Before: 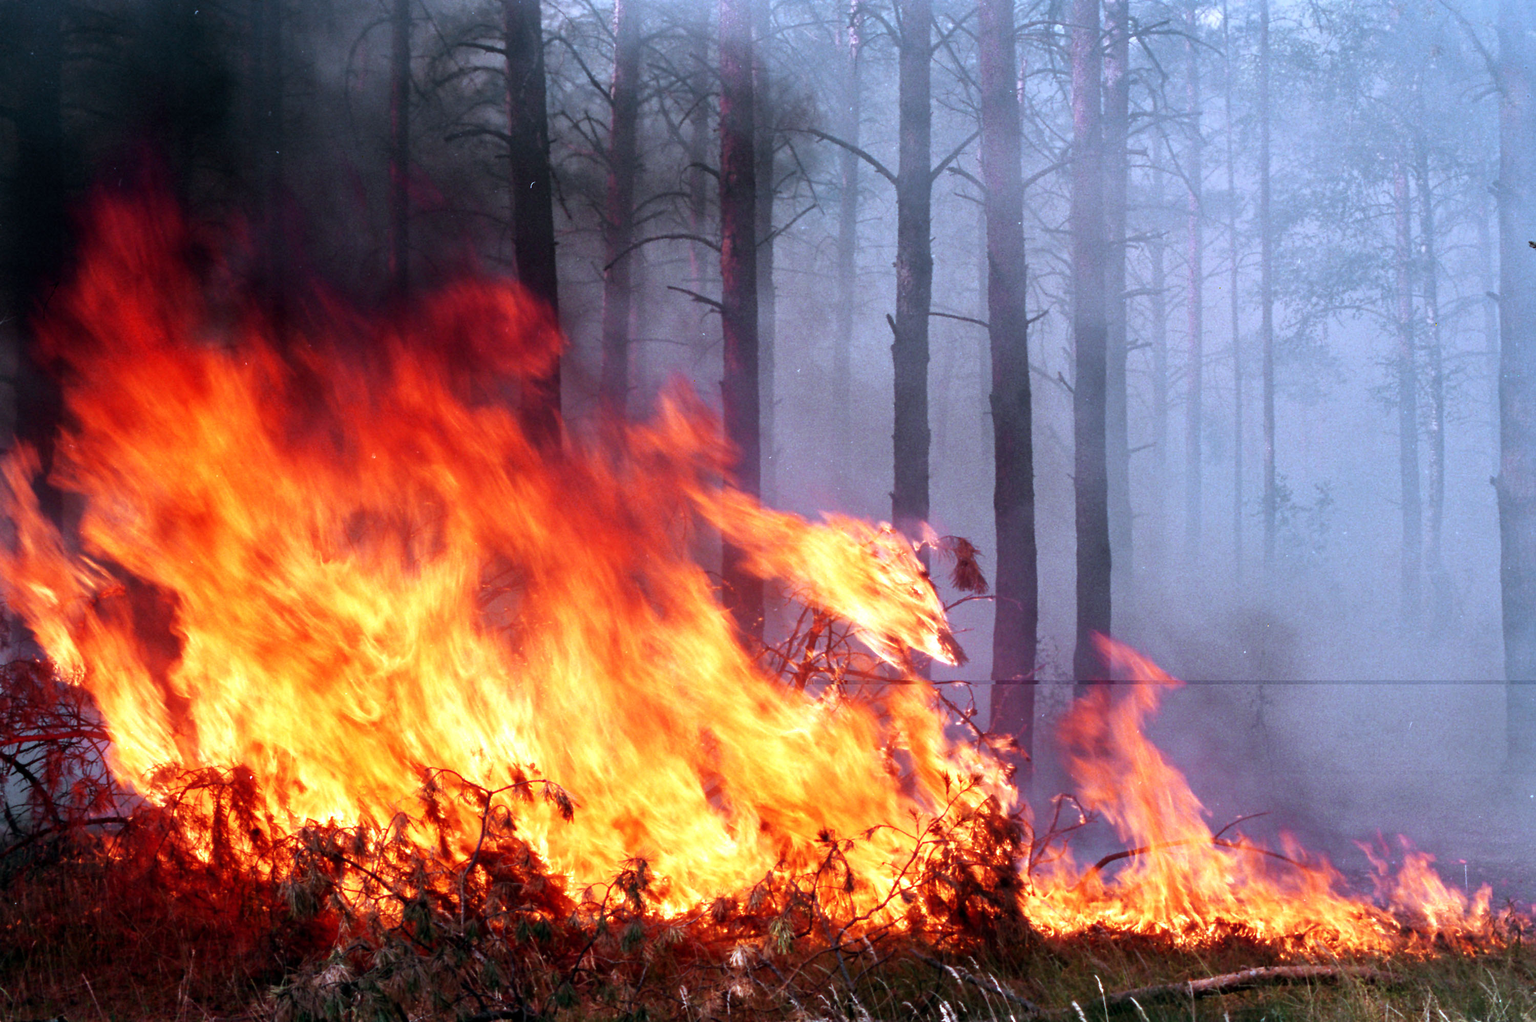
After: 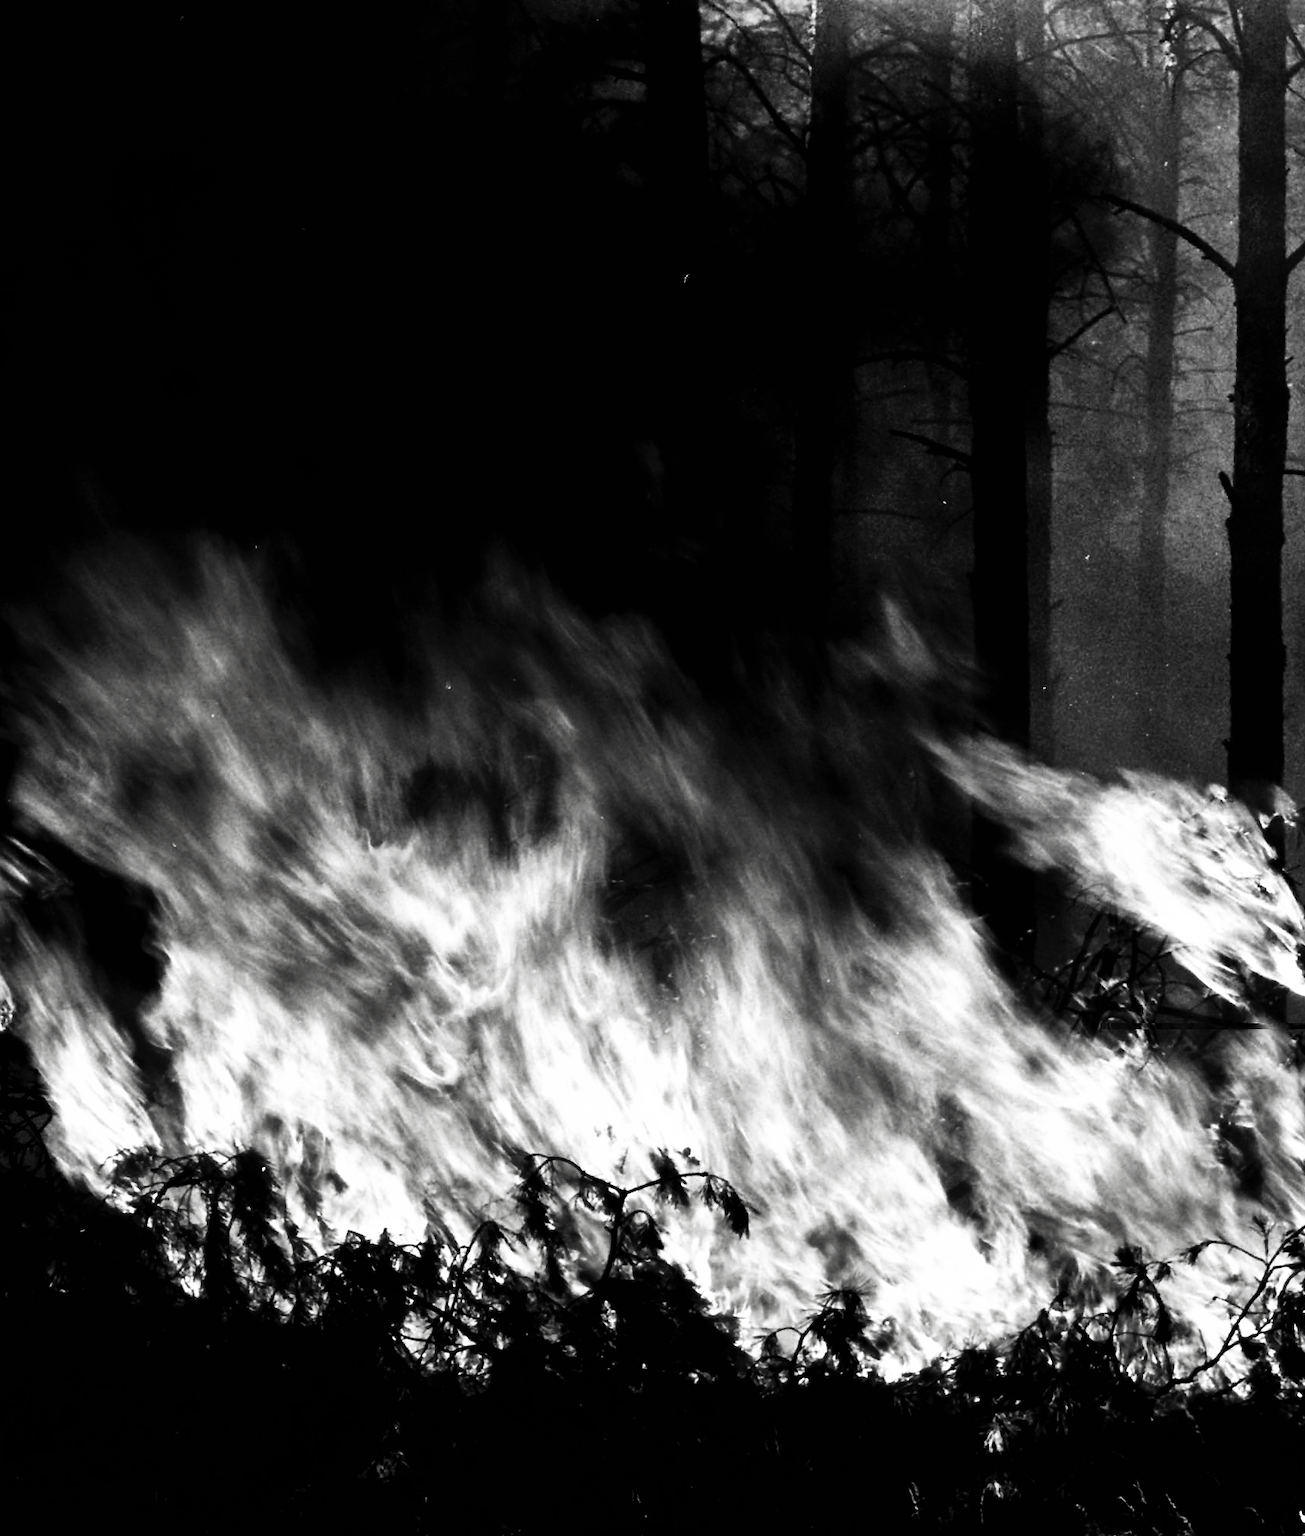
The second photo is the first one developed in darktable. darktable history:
crop: left 4.94%, right 38.521%
color correction: highlights b* 0.059, saturation 0.276
contrast brightness saturation: contrast -0.034, brightness -0.576, saturation -0.99
tone curve: curves: ch0 [(0, 0) (0.003, 0.002) (0.011, 0.002) (0.025, 0.002) (0.044, 0.002) (0.069, 0.002) (0.1, 0.003) (0.136, 0.008) (0.177, 0.03) (0.224, 0.058) (0.277, 0.139) (0.335, 0.233) (0.399, 0.363) (0.468, 0.506) (0.543, 0.649) (0.623, 0.781) (0.709, 0.88) (0.801, 0.956) (0.898, 0.994) (1, 1)], preserve colors none
